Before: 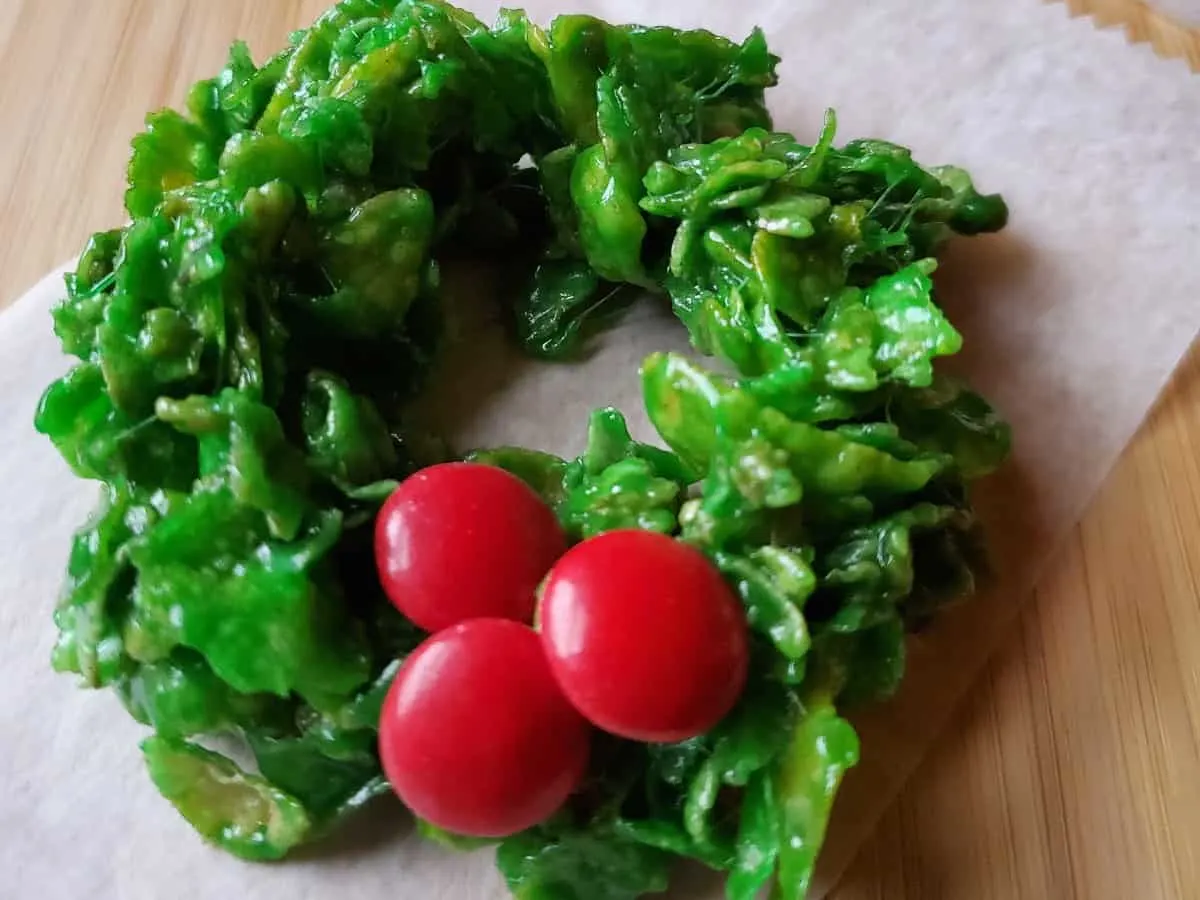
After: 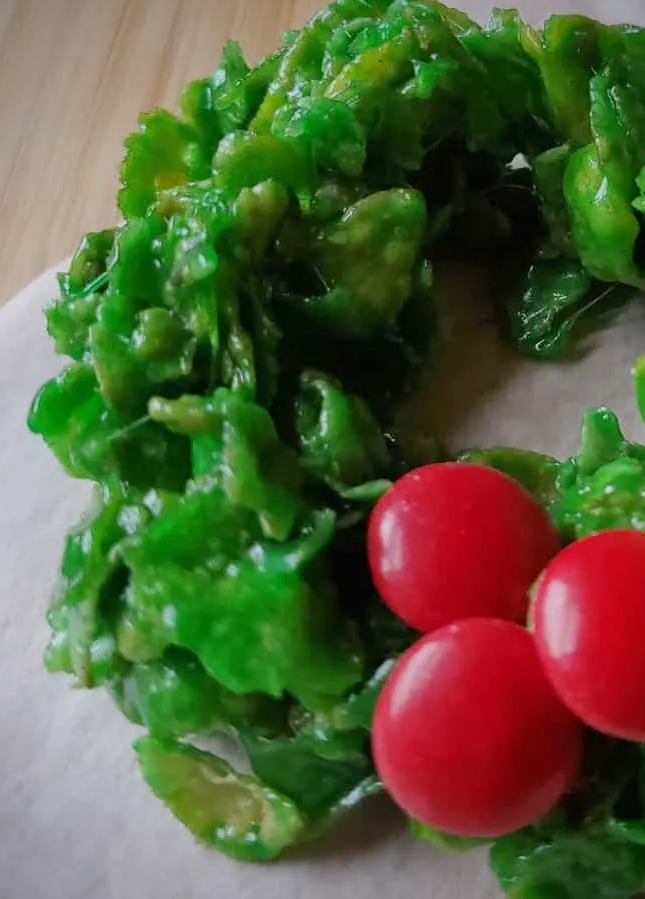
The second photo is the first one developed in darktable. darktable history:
crop: left 0.587%, right 45.588%, bottom 0.086%
tone equalizer: -8 EV 0.25 EV, -7 EV 0.417 EV, -6 EV 0.417 EV, -5 EV 0.25 EV, -3 EV -0.25 EV, -2 EV -0.417 EV, -1 EV -0.417 EV, +0 EV -0.25 EV, edges refinement/feathering 500, mask exposure compensation -1.57 EV, preserve details guided filter
vignetting: saturation 0, unbound false
